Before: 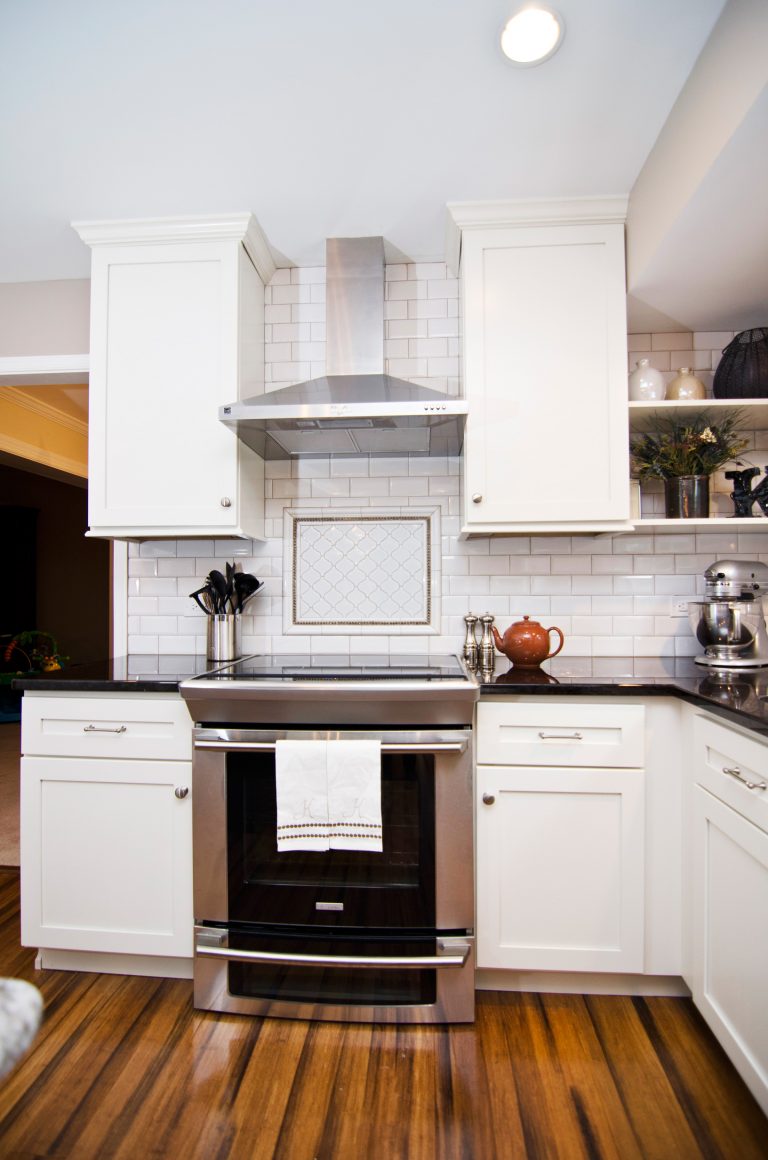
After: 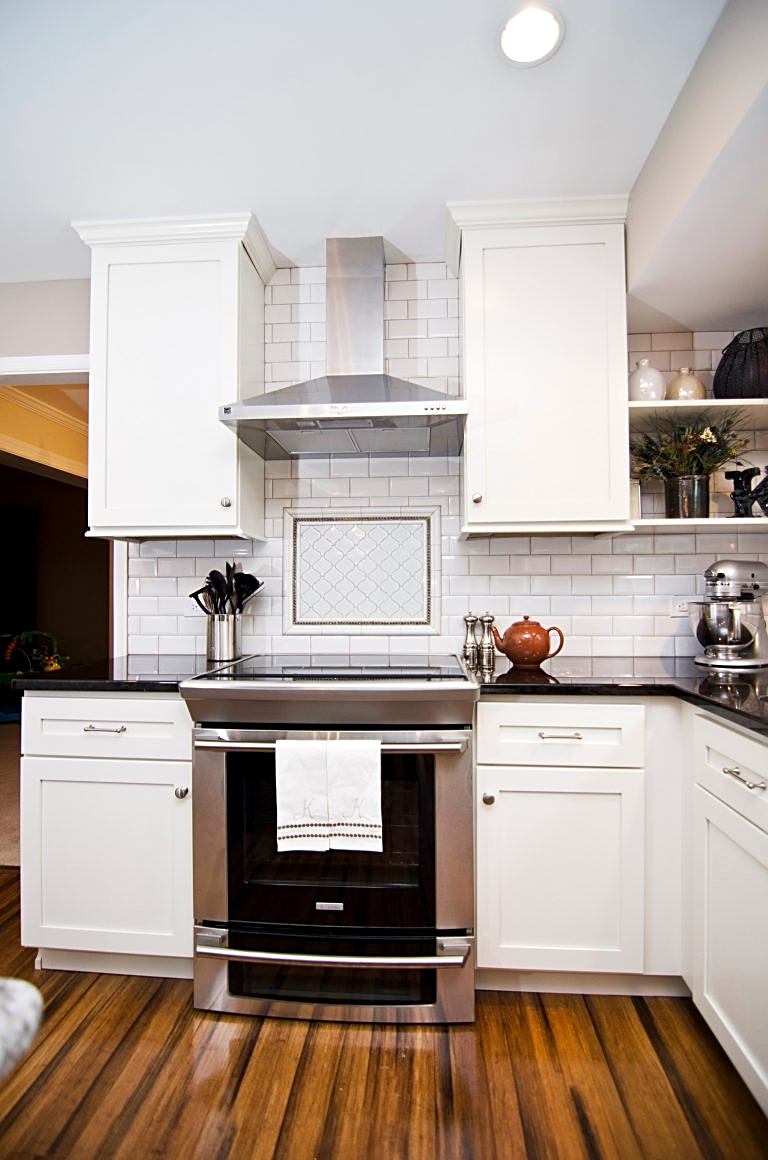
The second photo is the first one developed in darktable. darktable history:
sharpen: amount 0.49
local contrast: highlights 106%, shadows 101%, detail 119%, midtone range 0.2
